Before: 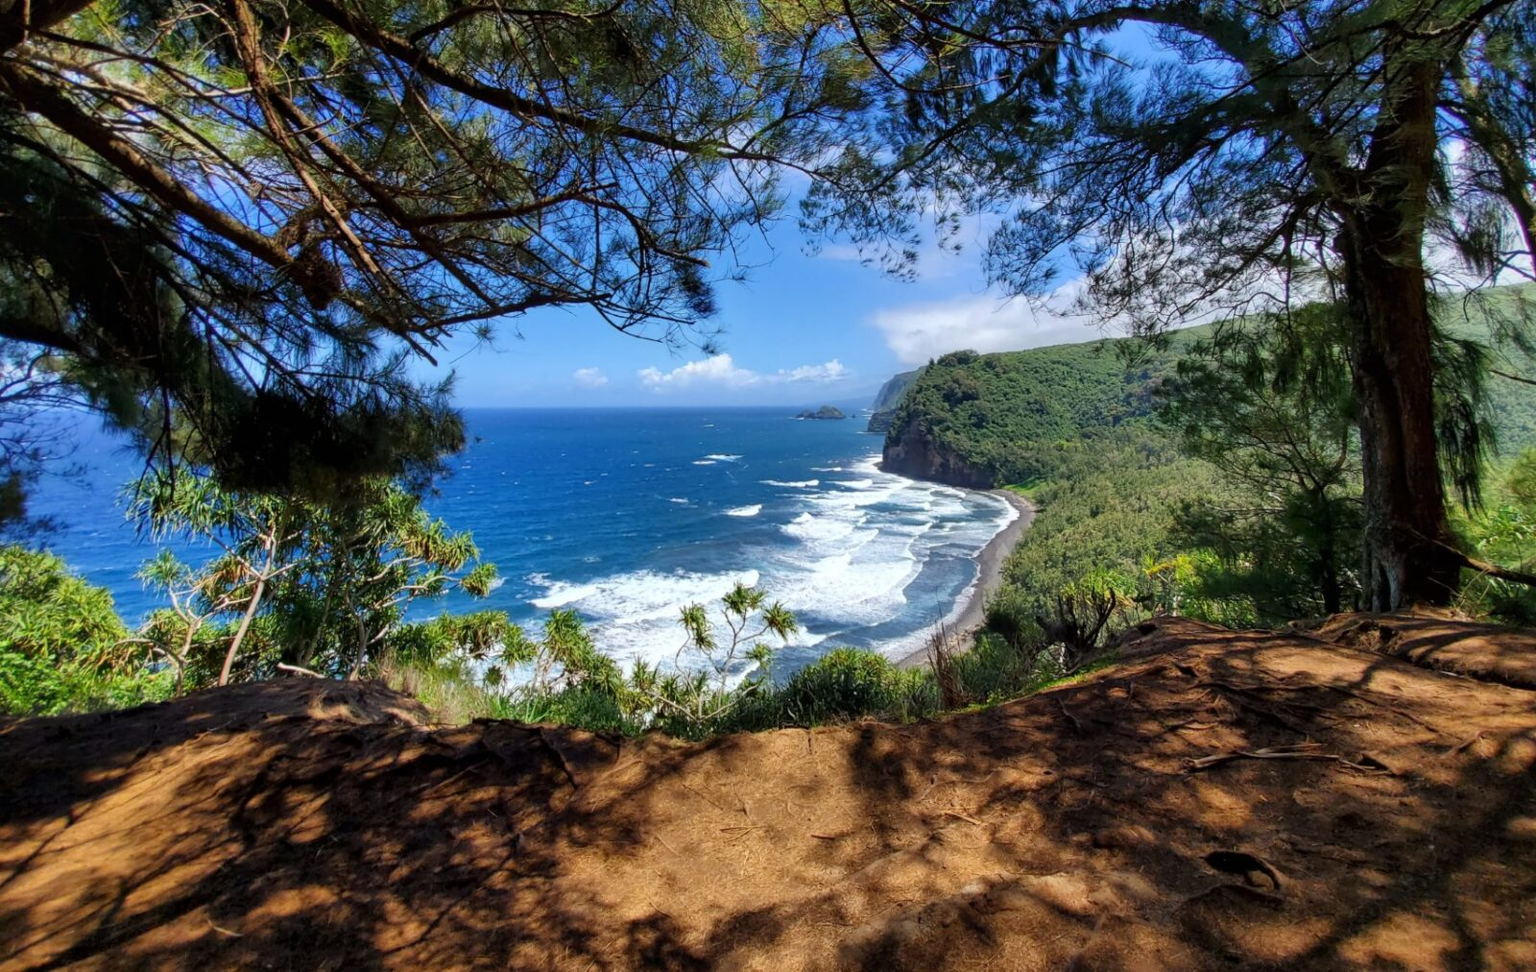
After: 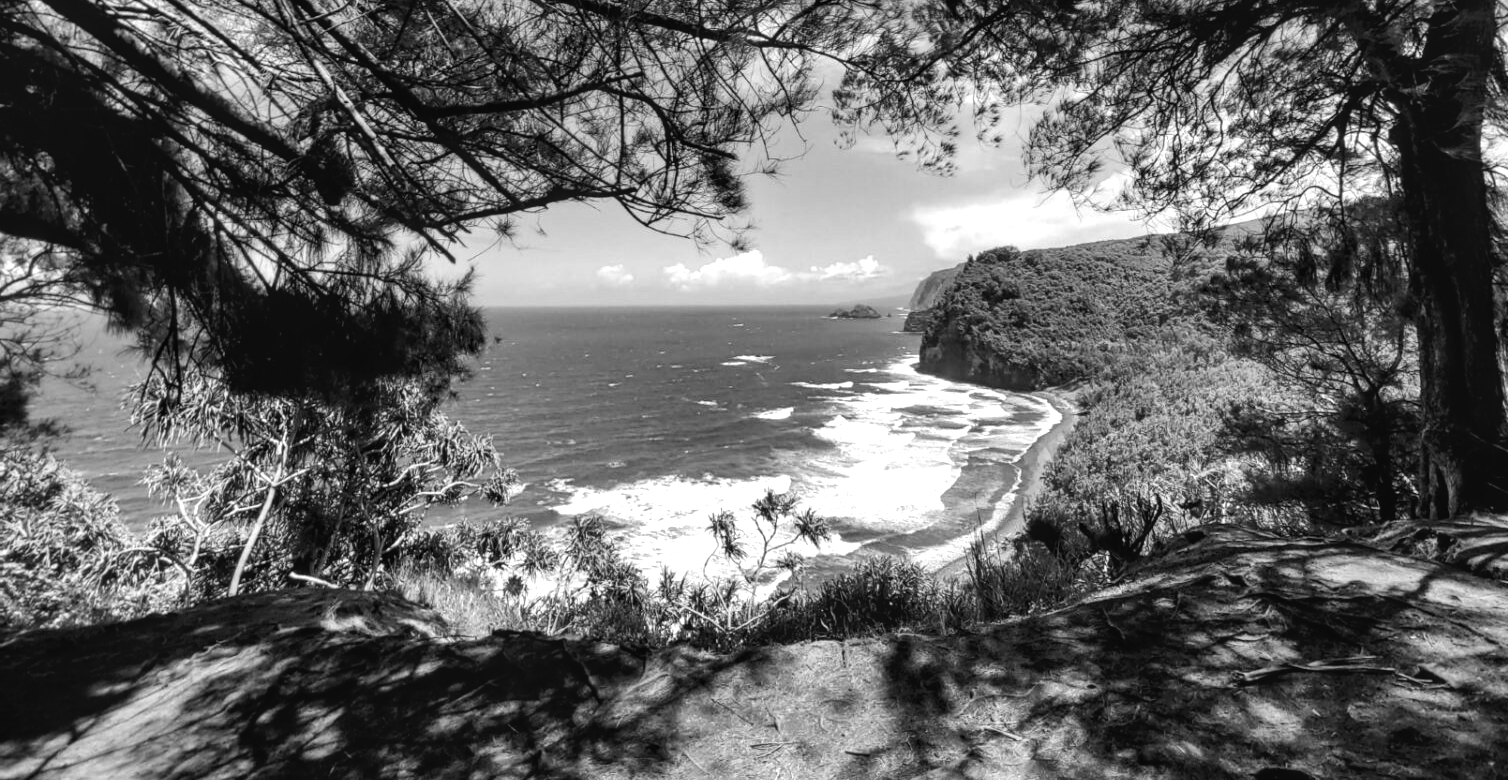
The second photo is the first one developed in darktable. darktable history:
crop and rotate: angle 0.03°, top 11.643%, right 5.651%, bottom 11.189%
local contrast: on, module defaults
shadows and highlights: shadows 37.27, highlights -28.18, soften with gaussian
color balance: lift [1, 1.011, 0.999, 0.989], gamma [1.109, 1.045, 1.039, 0.955], gain [0.917, 0.936, 0.952, 1.064], contrast 2.32%, contrast fulcrum 19%, output saturation 101%
tone equalizer: -8 EV -0.75 EV, -7 EV -0.7 EV, -6 EV -0.6 EV, -5 EV -0.4 EV, -3 EV 0.4 EV, -2 EV 0.6 EV, -1 EV 0.7 EV, +0 EV 0.75 EV, edges refinement/feathering 500, mask exposure compensation -1.57 EV, preserve details no
monochrome: on, module defaults
